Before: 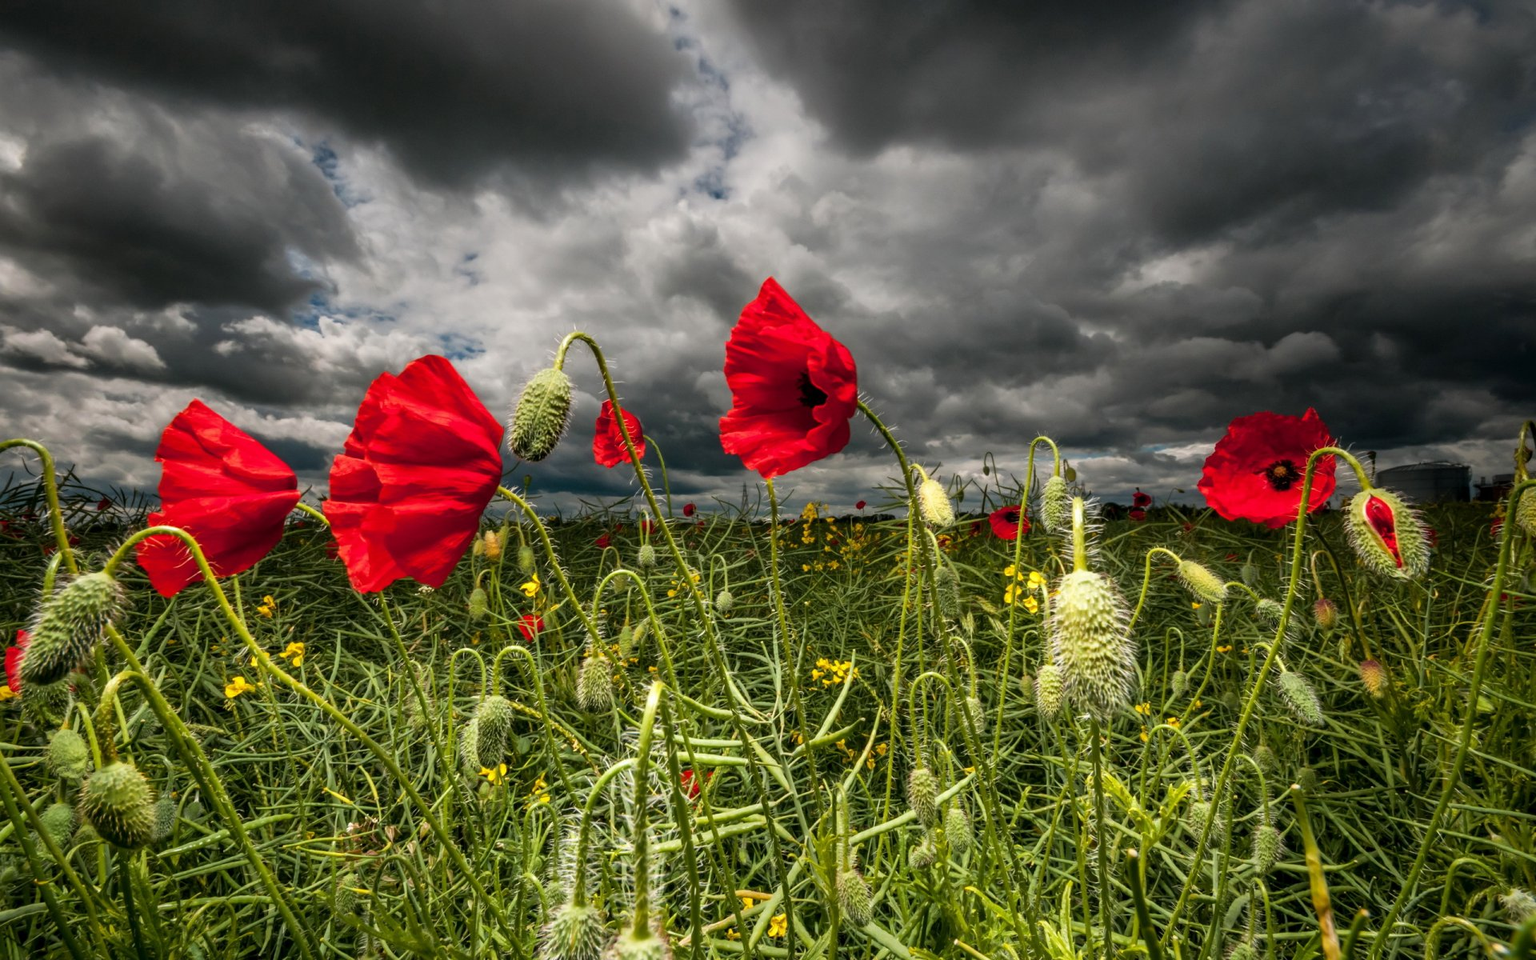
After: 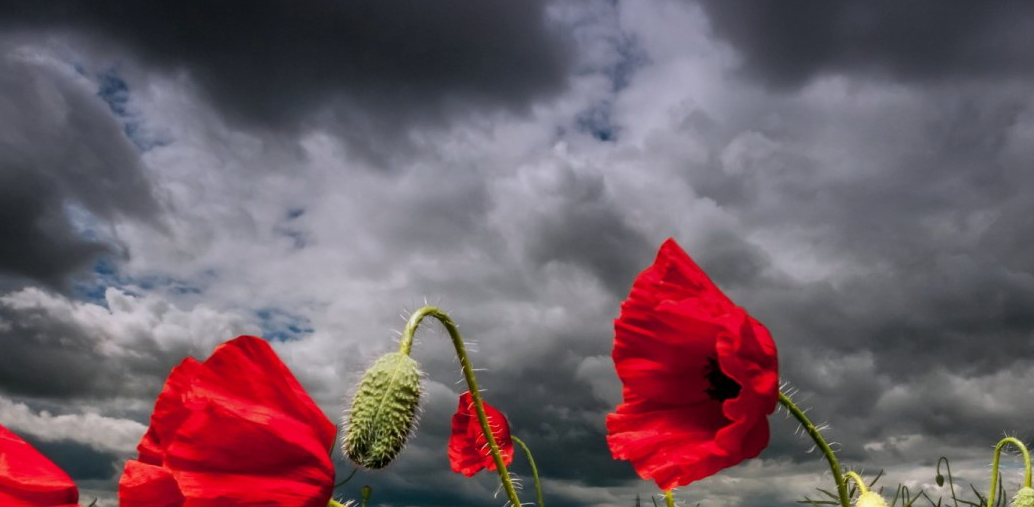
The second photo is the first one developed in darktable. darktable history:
crop: left 15.306%, top 9.065%, right 30.789%, bottom 48.638%
graduated density: hue 238.83°, saturation 50%
